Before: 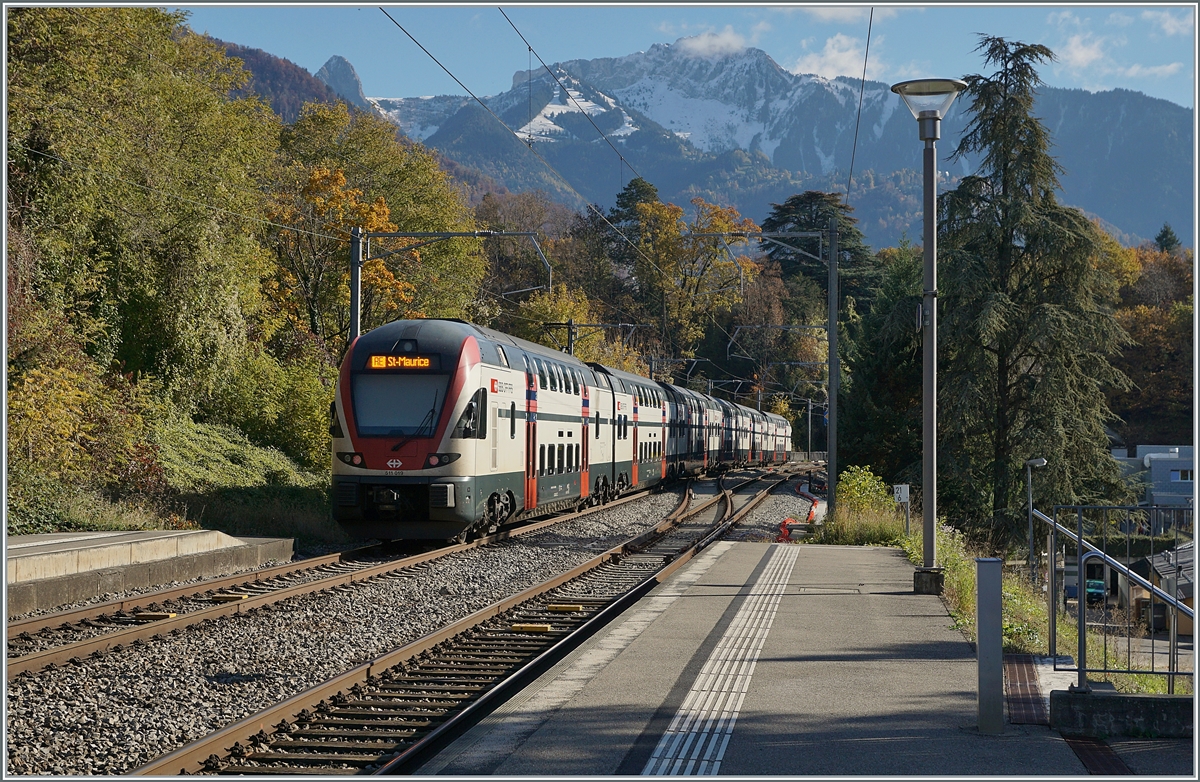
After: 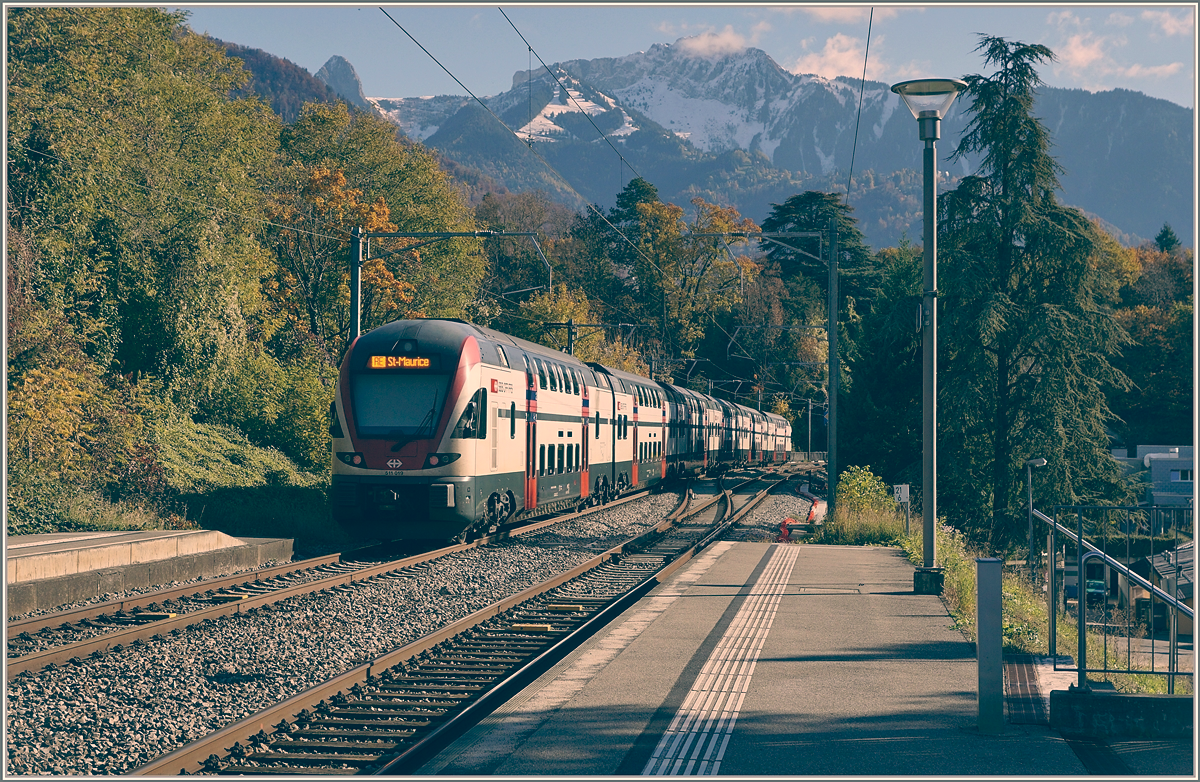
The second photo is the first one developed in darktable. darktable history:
exposure: black level correction 0.001, compensate highlight preservation false
vignetting: fall-off start 100%, brightness 0.05, saturation 0
color correction: highlights a* 7.34, highlights b* 4.37
color balance: lift [1.006, 0.985, 1.002, 1.015], gamma [1, 0.953, 1.008, 1.047], gain [1.076, 1.13, 1.004, 0.87]
